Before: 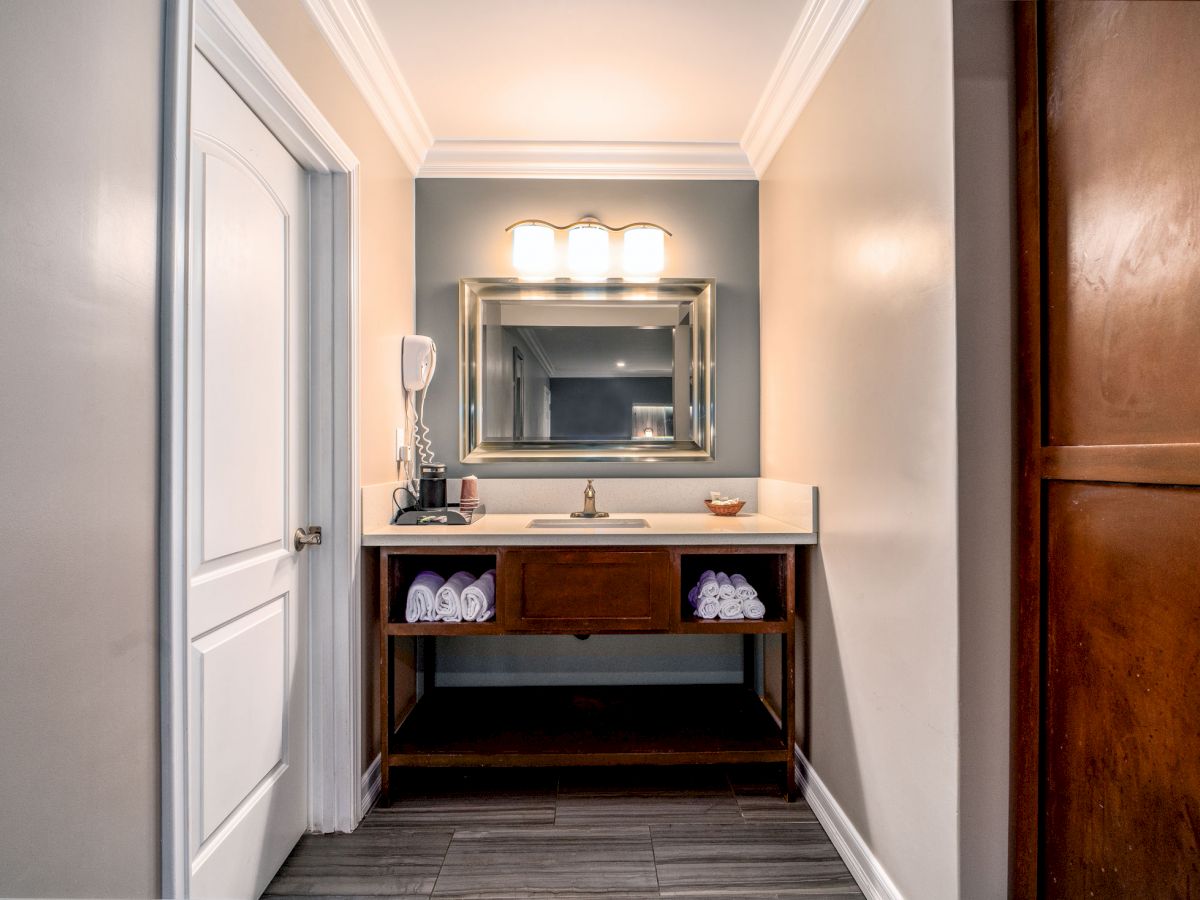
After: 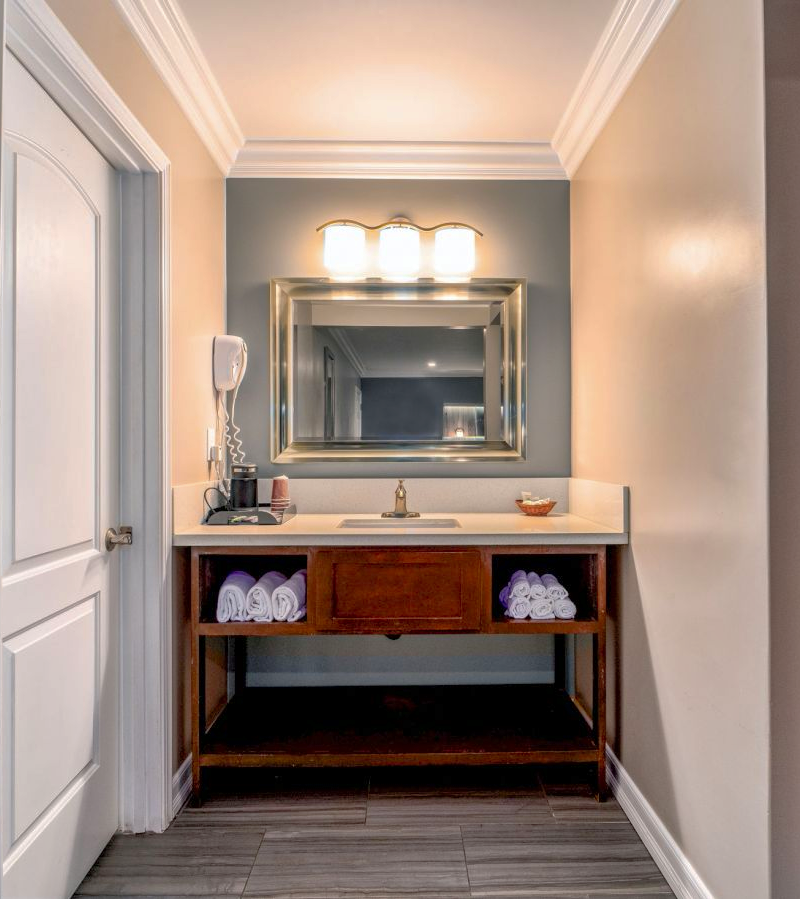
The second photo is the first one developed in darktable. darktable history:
shadows and highlights: on, module defaults
color correction: saturation 1.11
crop and rotate: left 15.754%, right 17.579%
